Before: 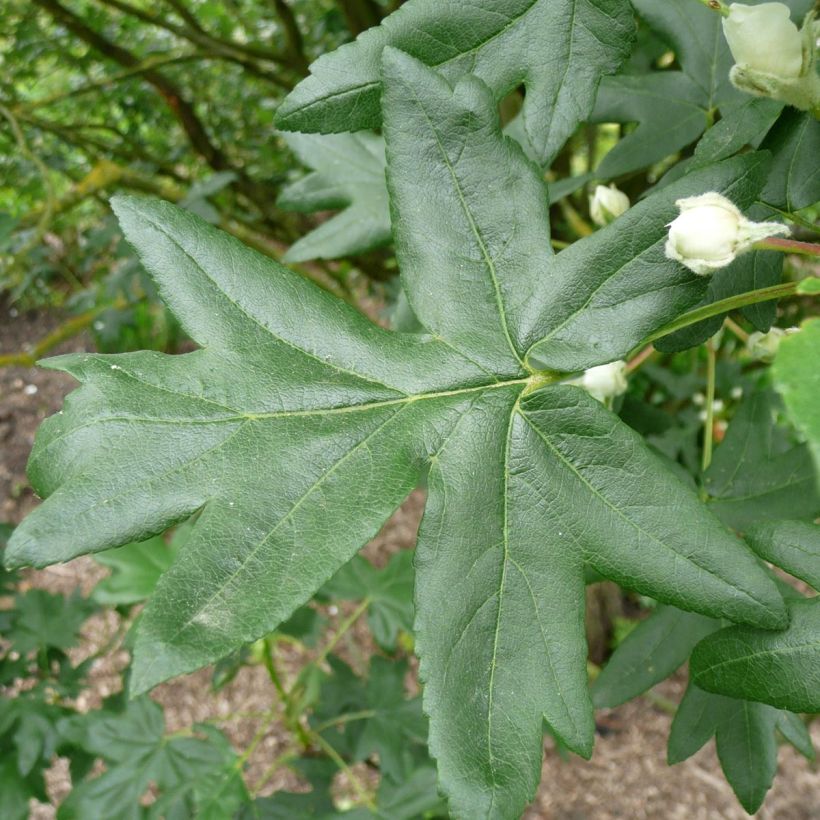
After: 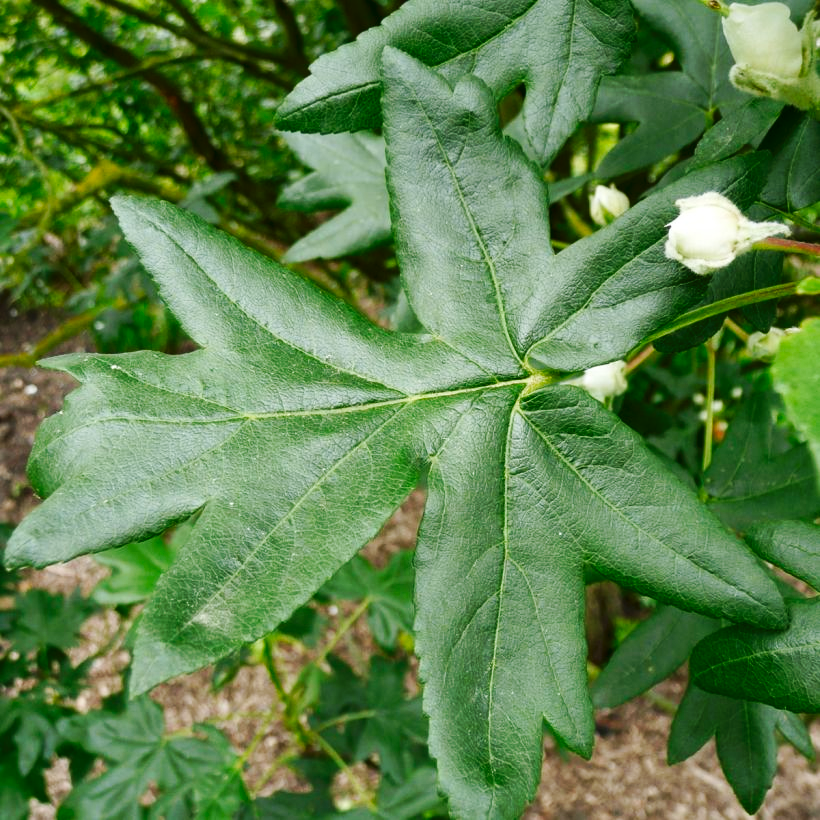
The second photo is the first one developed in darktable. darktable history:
tone curve: curves: ch0 [(0, 0) (0.003, 0.005) (0.011, 0.013) (0.025, 0.027) (0.044, 0.044) (0.069, 0.06) (0.1, 0.081) (0.136, 0.114) (0.177, 0.16) (0.224, 0.211) (0.277, 0.277) (0.335, 0.354) (0.399, 0.435) (0.468, 0.538) (0.543, 0.626) (0.623, 0.708) (0.709, 0.789) (0.801, 0.867) (0.898, 0.935) (1, 1)], preserve colors none
contrast brightness saturation: contrast 0.07, brightness -0.14, saturation 0.11
